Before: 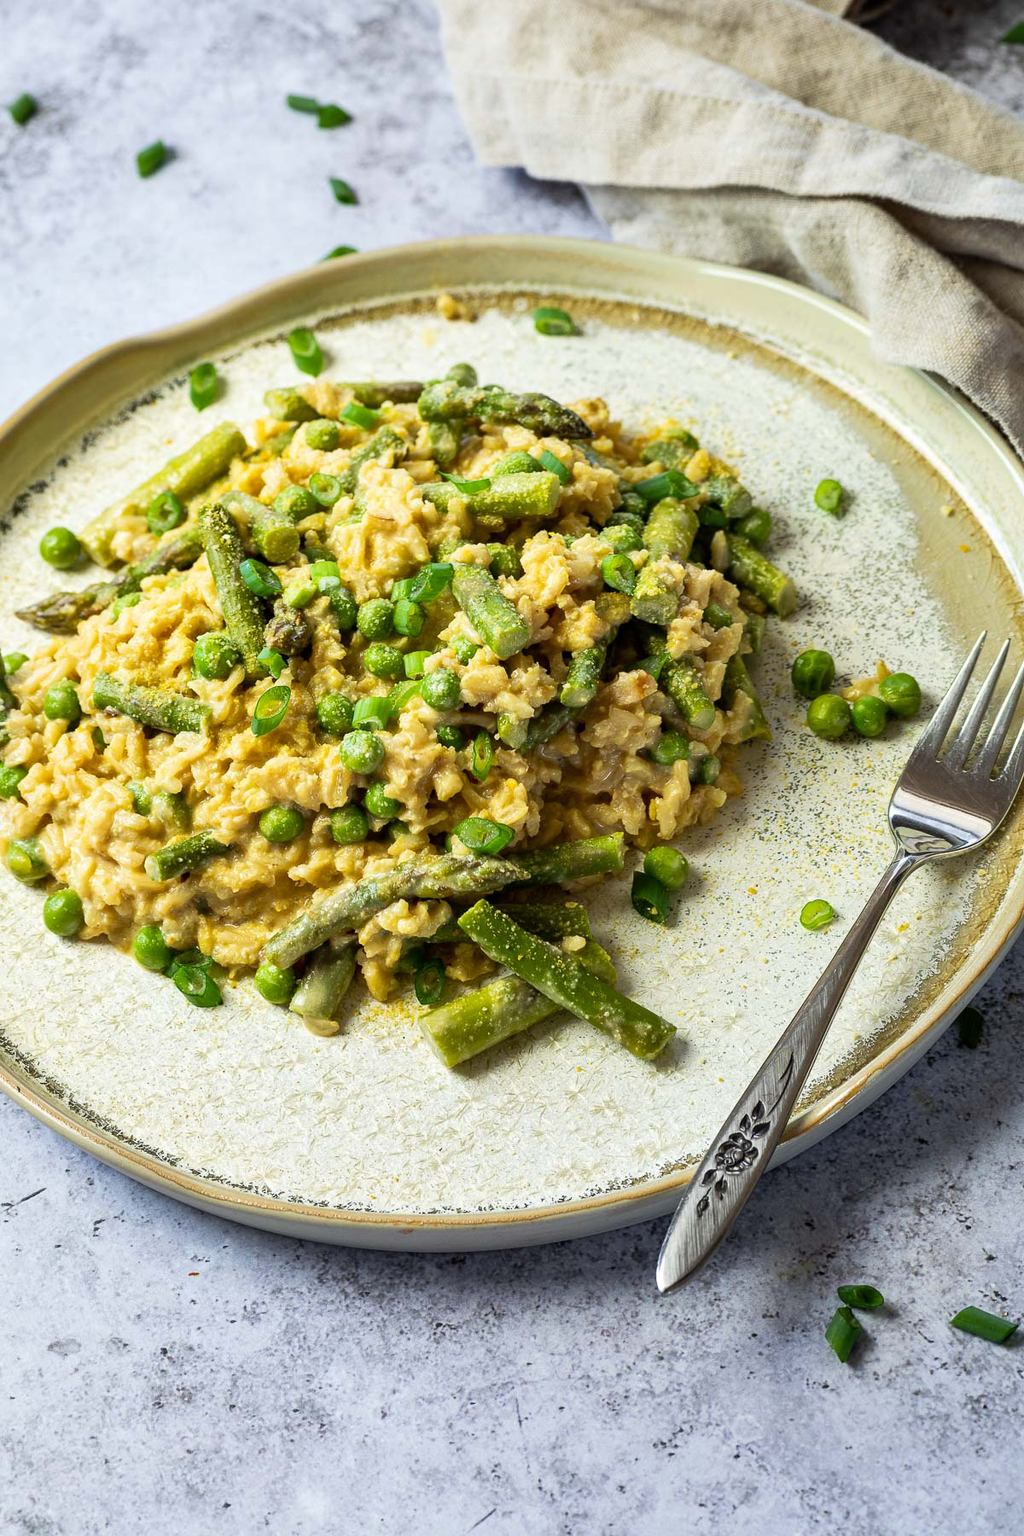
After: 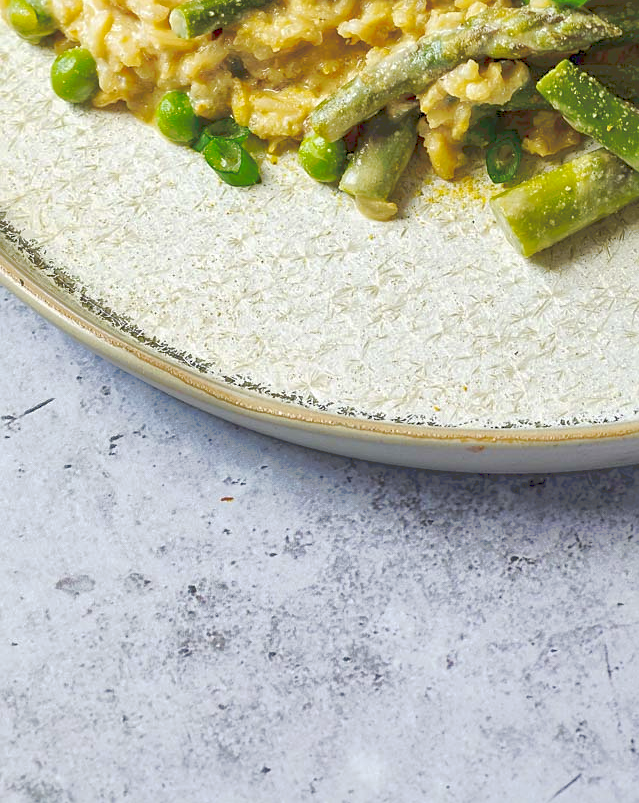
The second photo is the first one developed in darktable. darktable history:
sharpen: amount 0.216
tone curve: curves: ch0 [(0, 0) (0.003, 0.055) (0.011, 0.111) (0.025, 0.126) (0.044, 0.169) (0.069, 0.215) (0.1, 0.199) (0.136, 0.207) (0.177, 0.259) (0.224, 0.327) (0.277, 0.361) (0.335, 0.431) (0.399, 0.501) (0.468, 0.589) (0.543, 0.683) (0.623, 0.73) (0.709, 0.796) (0.801, 0.863) (0.898, 0.921) (1, 1)], preserve colors none
shadows and highlights: on, module defaults
crop and rotate: top 55.246%, right 46.703%, bottom 0.099%
